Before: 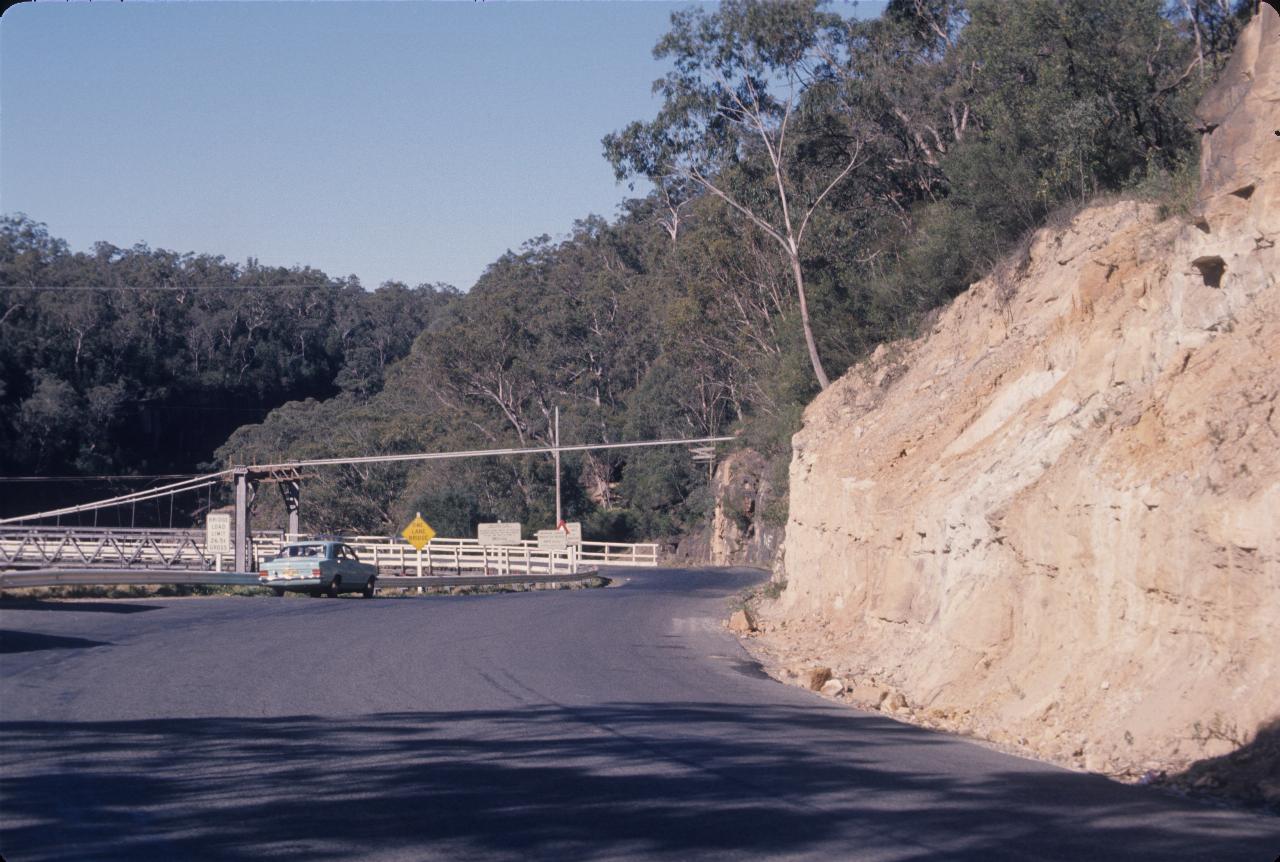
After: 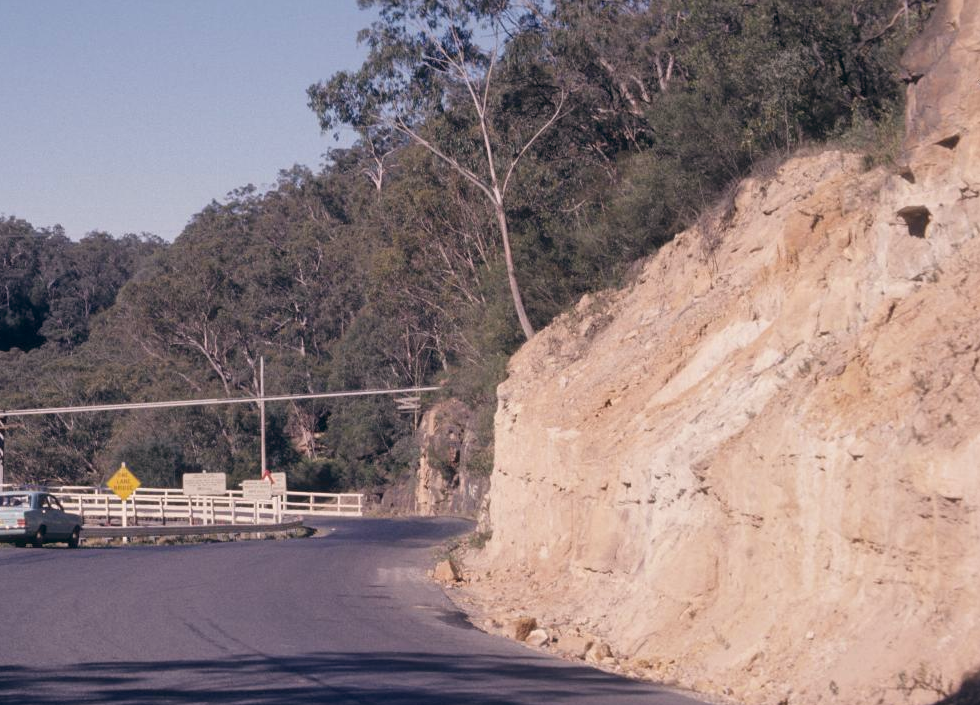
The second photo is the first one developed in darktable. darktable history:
crop: left 23.095%, top 5.827%, bottom 11.854%
color balance: lift [0.998, 0.998, 1.001, 1.002], gamma [0.995, 1.025, 0.992, 0.975], gain [0.995, 1.02, 0.997, 0.98]
